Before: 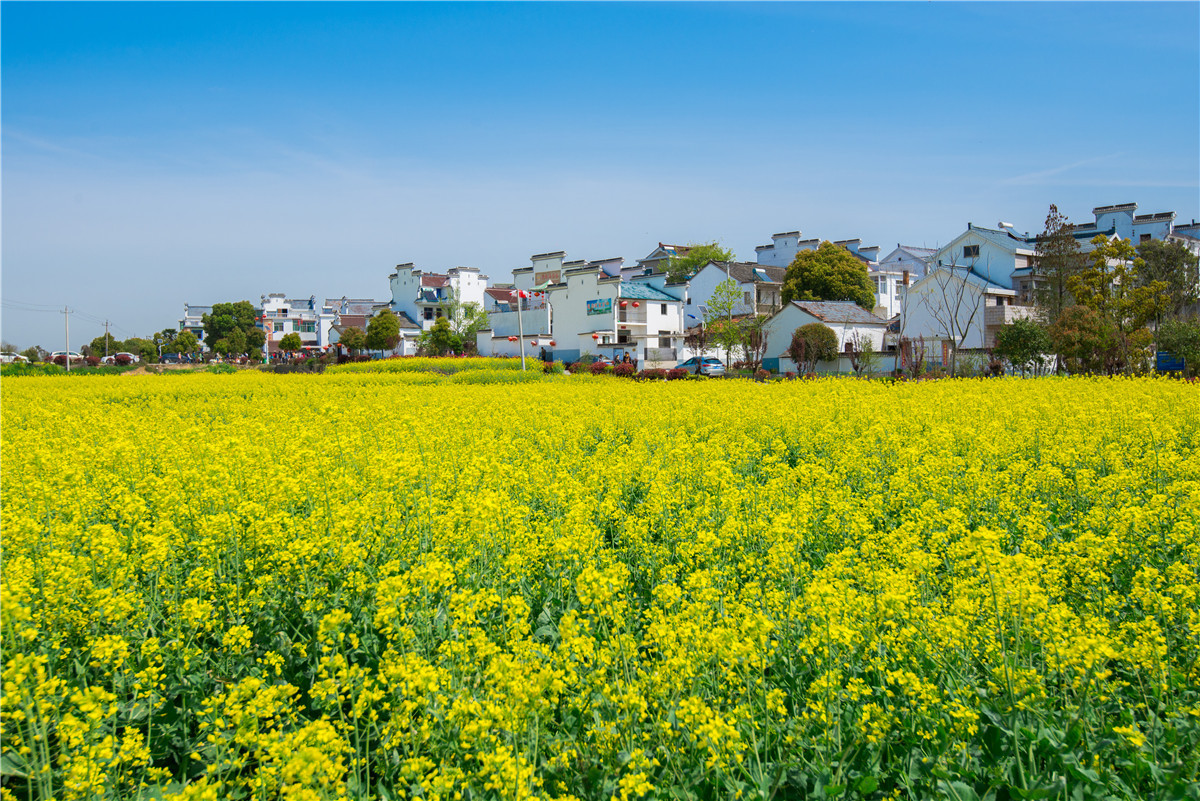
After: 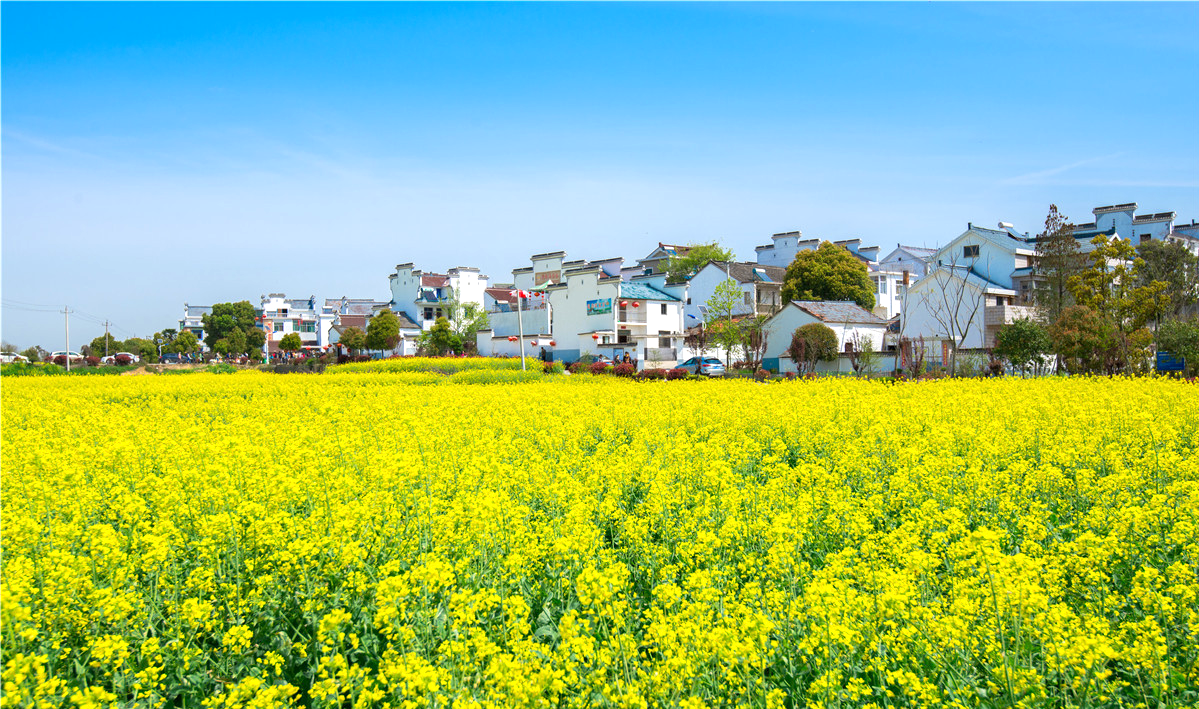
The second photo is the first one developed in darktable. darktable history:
crop and rotate: top 0%, bottom 11.371%
exposure: black level correction 0.001, exposure 0.499 EV, compensate highlight preservation false
